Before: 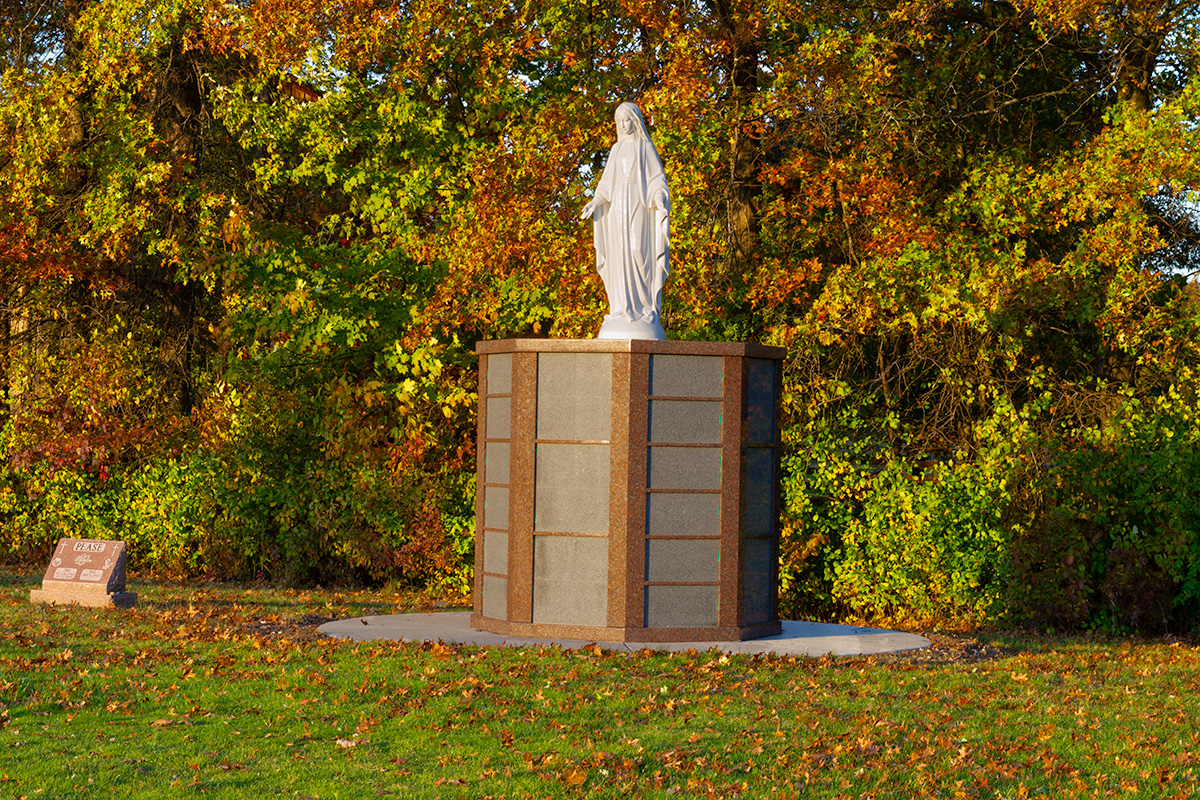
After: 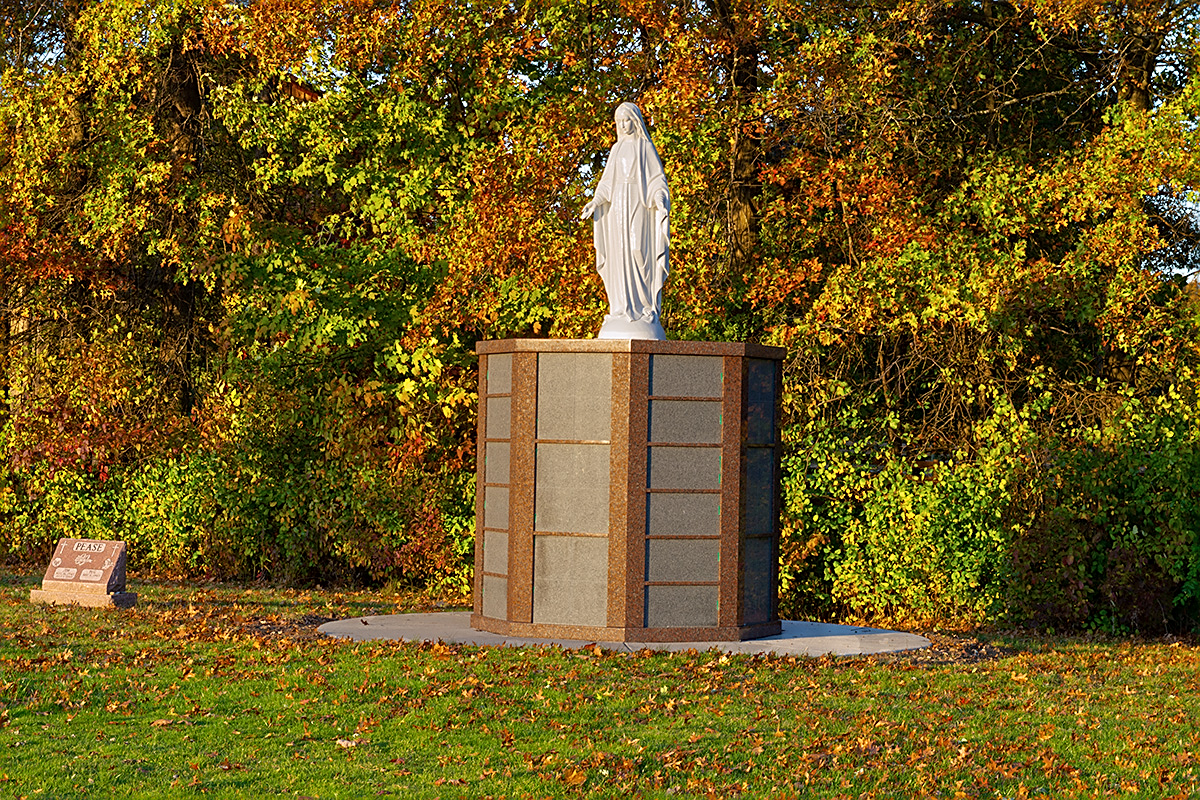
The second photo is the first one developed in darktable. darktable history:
sharpen: amount 0.575
shadows and highlights: shadows 29.61, highlights -30.47, low approximation 0.01, soften with gaussian
